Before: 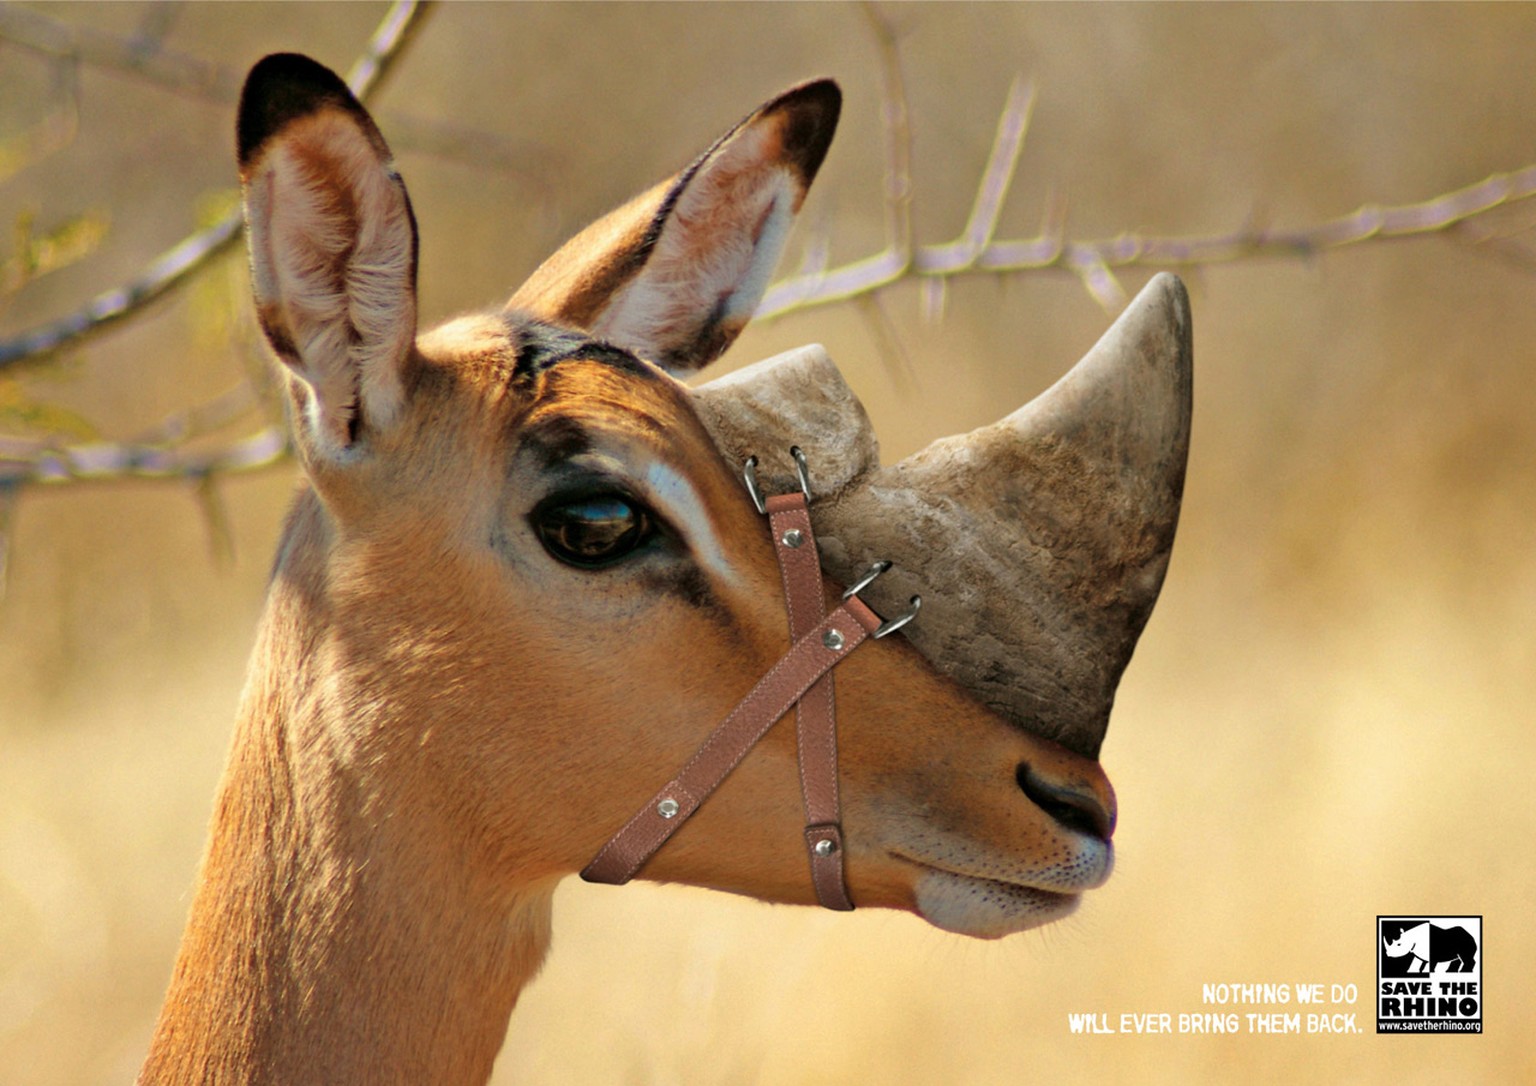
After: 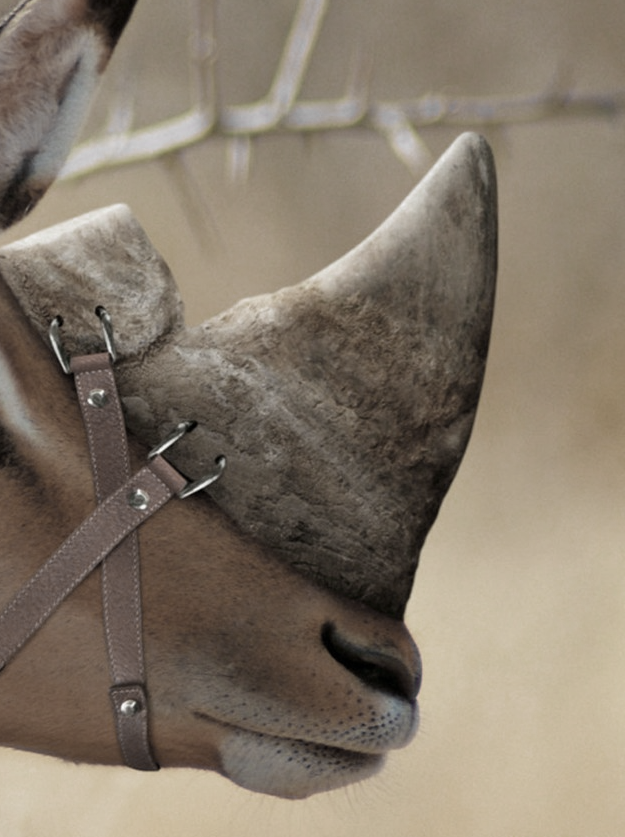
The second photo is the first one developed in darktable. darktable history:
crop: left 45.272%, top 12.95%, right 14.038%, bottom 9.914%
contrast brightness saturation: contrast 0.078, saturation 0.018
color zones: curves: ch0 [(0, 0.487) (0.241, 0.395) (0.434, 0.373) (0.658, 0.412) (0.838, 0.487)]; ch1 [(0, 0) (0.053, 0.053) (0.211, 0.202) (0.579, 0.259) (0.781, 0.241)]
